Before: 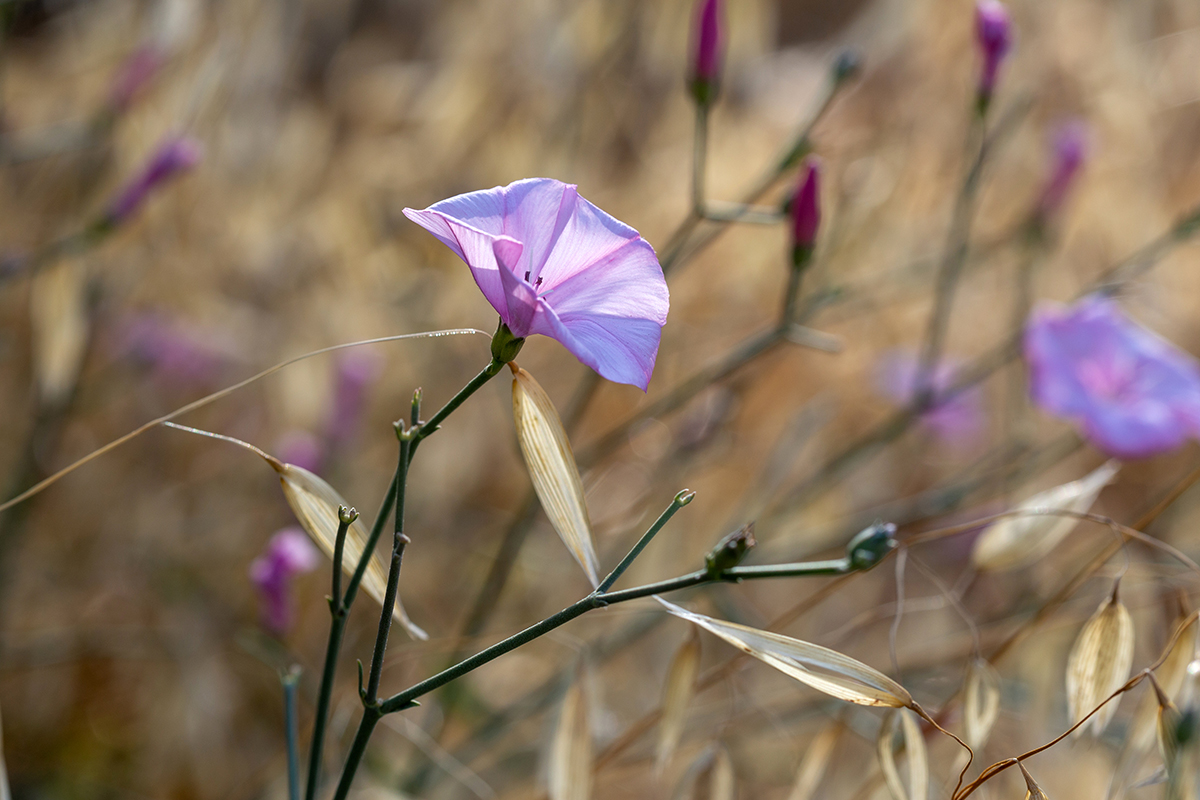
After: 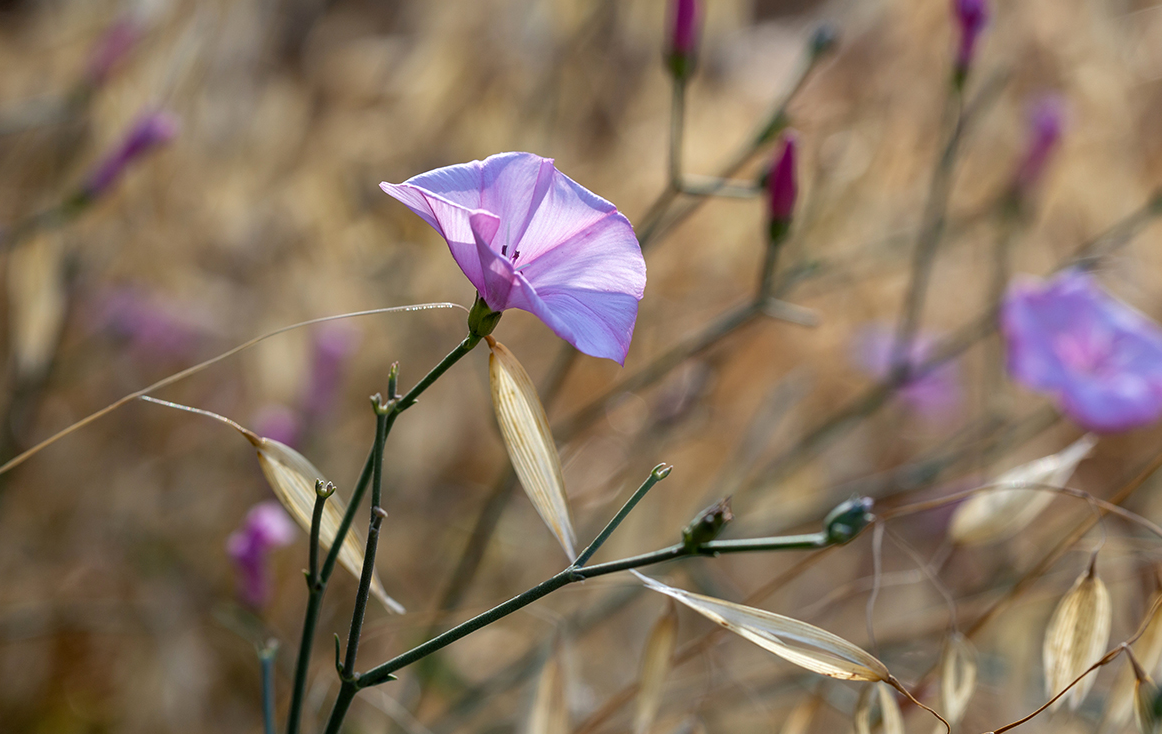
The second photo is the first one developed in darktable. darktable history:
crop: left 1.964%, top 3.251%, right 1.122%, bottom 4.933%
shadows and highlights: shadows 24.5, highlights -78.15, soften with gaussian
